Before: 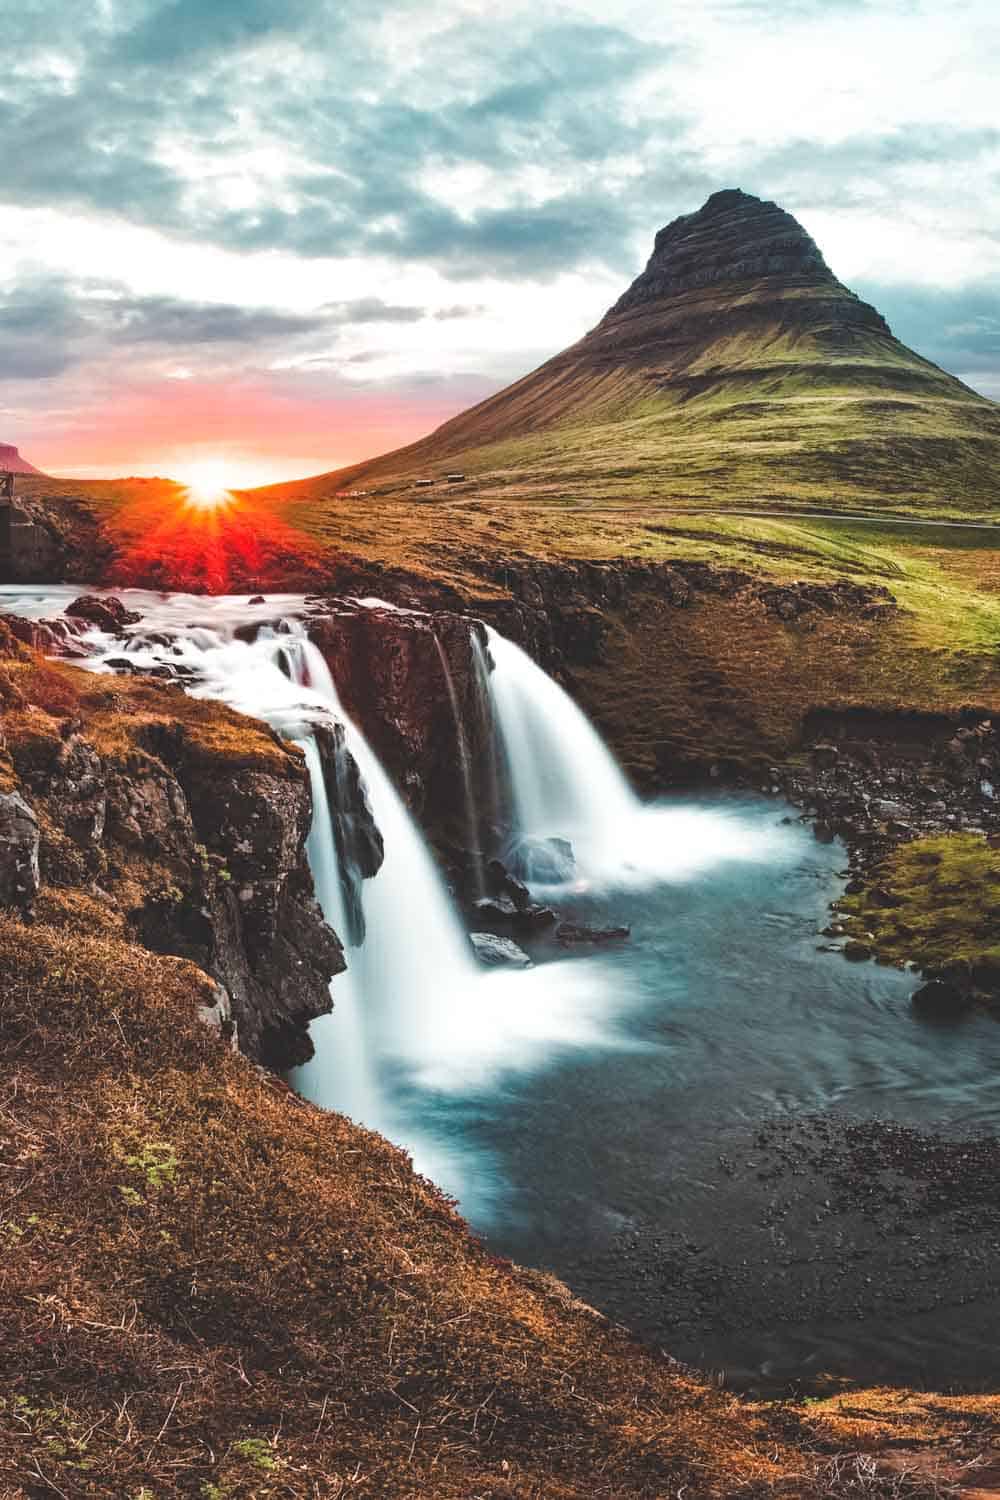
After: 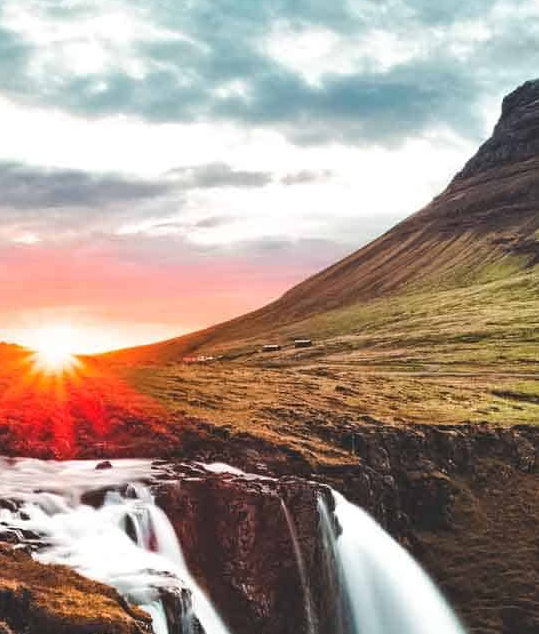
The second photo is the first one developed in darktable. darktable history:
crop: left 15.306%, top 9.065%, right 30.789%, bottom 48.638%
tone equalizer: on, module defaults
